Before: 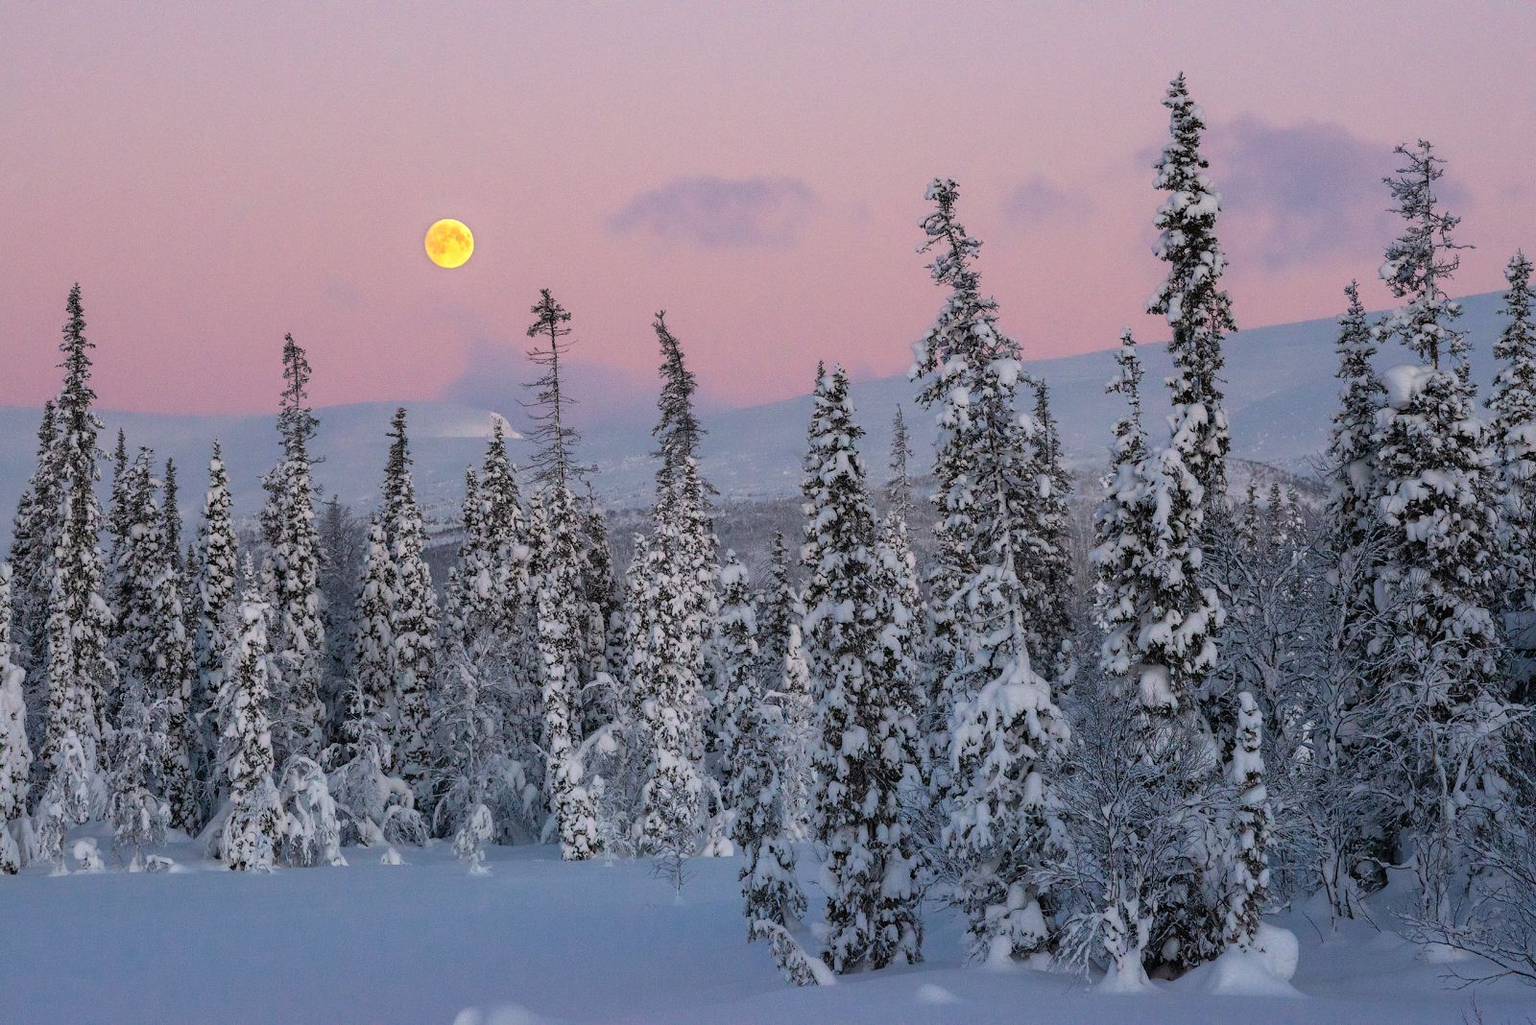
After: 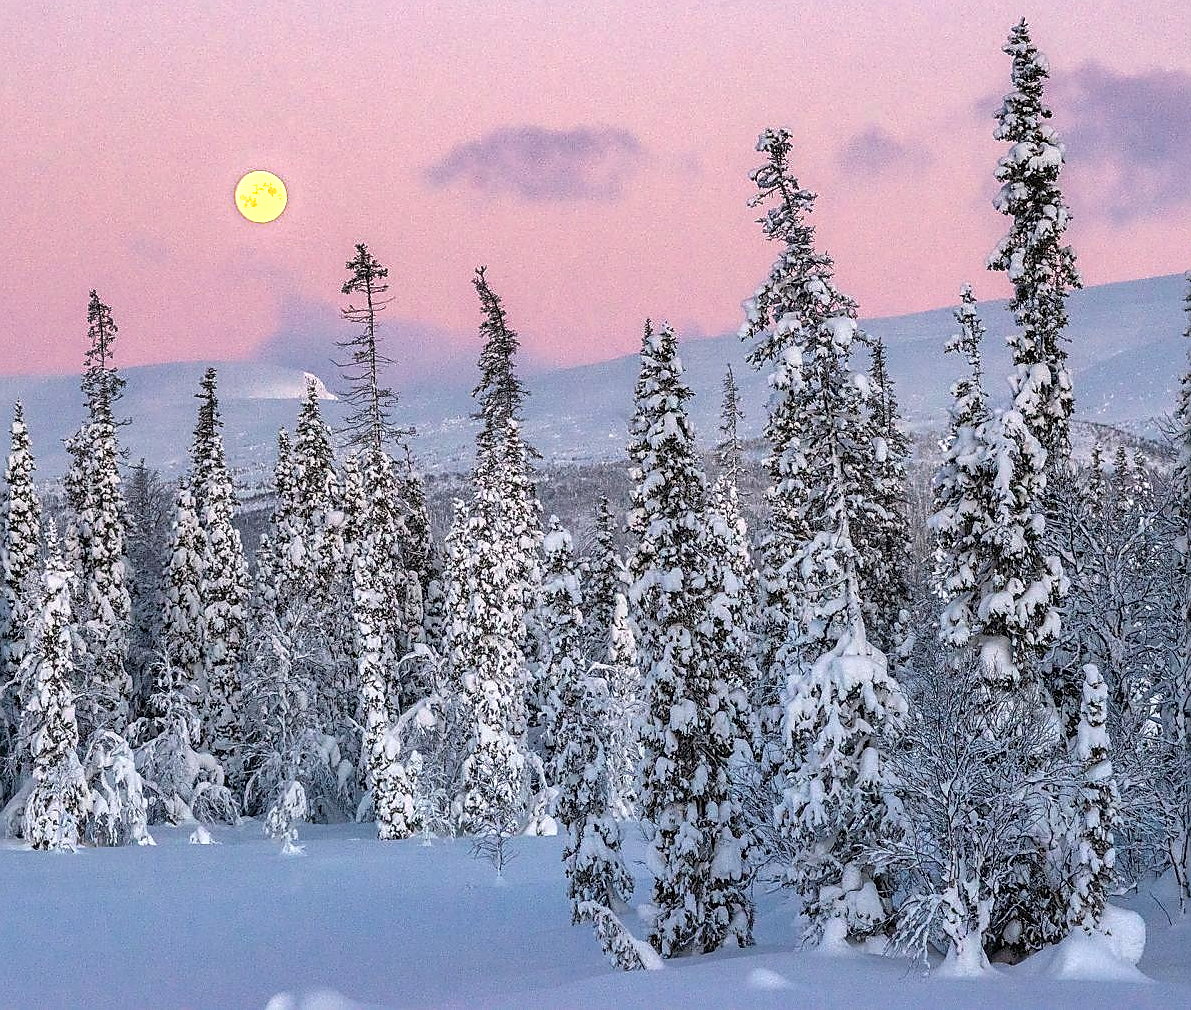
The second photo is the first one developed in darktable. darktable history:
local contrast: on, module defaults
crop and rotate: left 12.952%, top 5.36%, right 12.591%
exposure: black level correction 0, exposure 0.695 EV, compensate highlight preservation false
shadows and highlights: shadows 13.25, white point adjustment 1.14, shadows color adjustment 98%, highlights color adjustment 58.82%, soften with gaussian
sharpen: radius 1.373, amount 1.237, threshold 0.763
